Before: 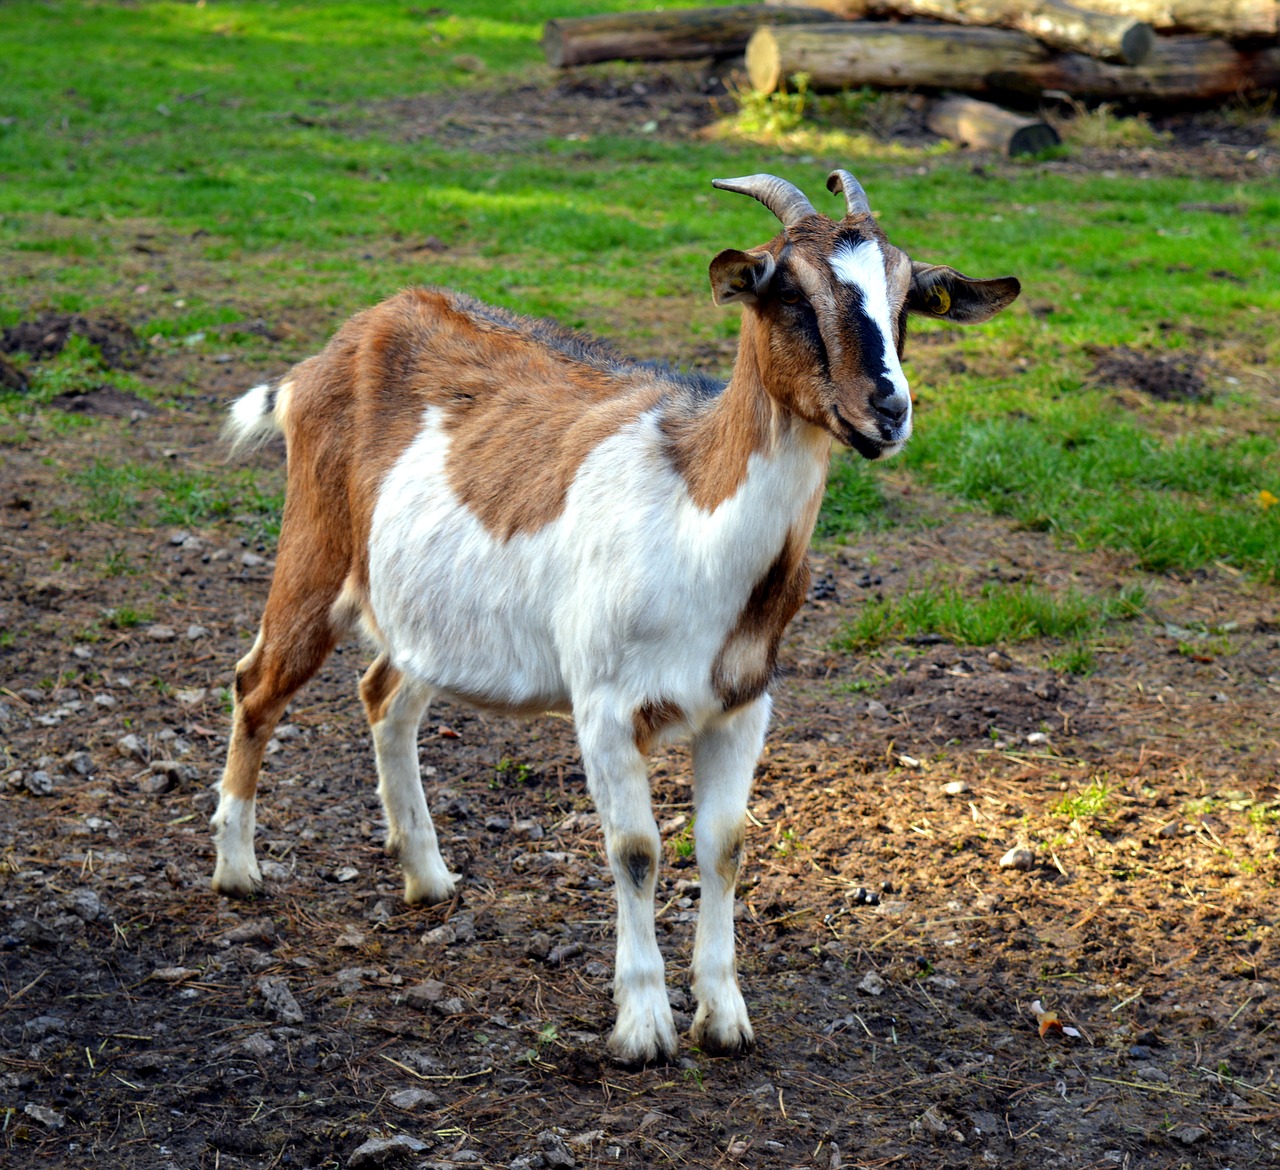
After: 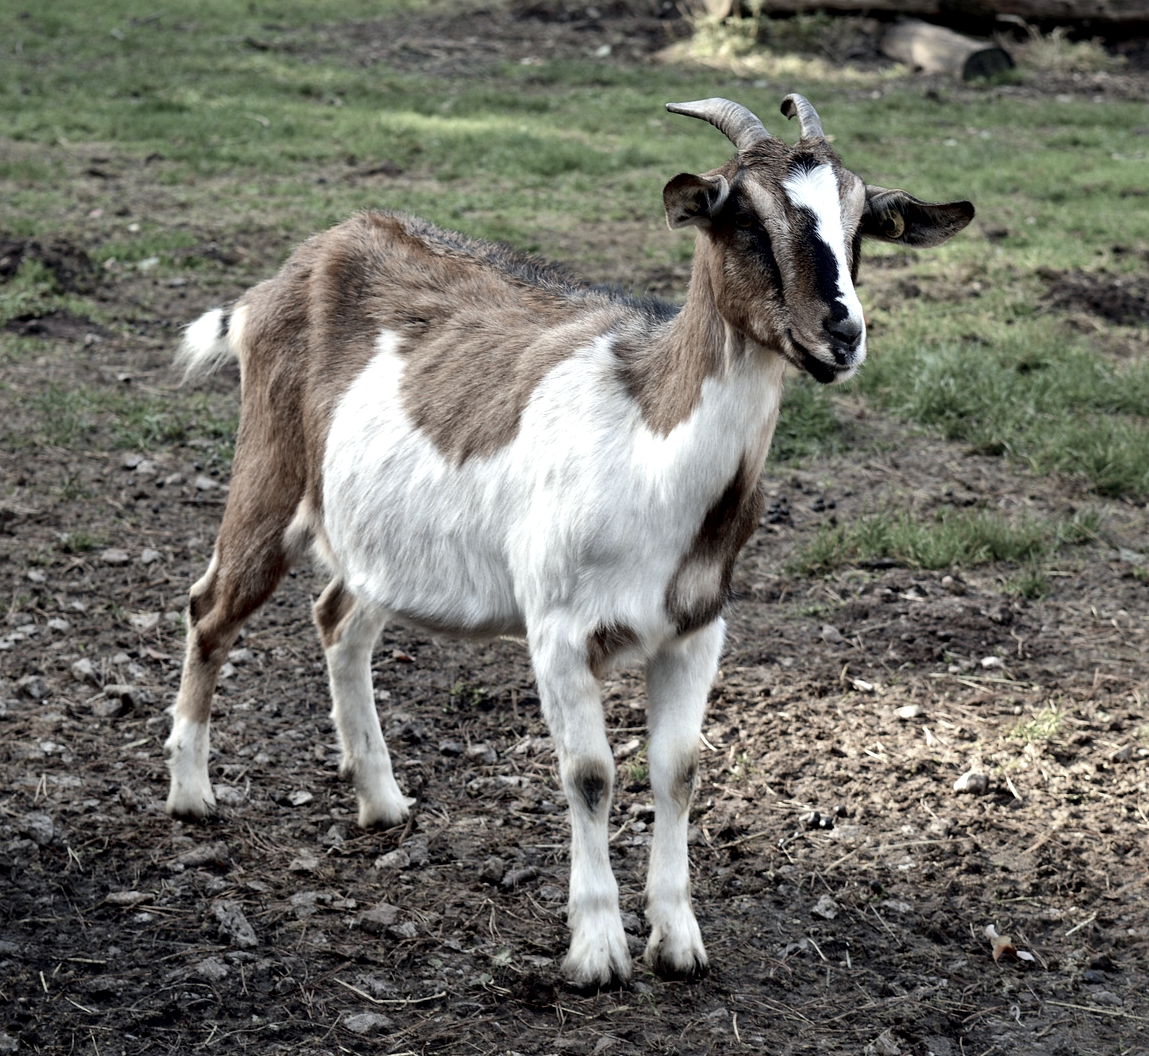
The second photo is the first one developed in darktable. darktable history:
color zones: curves: ch1 [(0, 0.34) (0.143, 0.164) (0.286, 0.152) (0.429, 0.176) (0.571, 0.173) (0.714, 0.188) (0.857, 0.199) (1, 0.34)]
local contrast: mode bilateral grid, contrast 20, coarseness 99, detail 150%, midtone range 0.2
crop: left 3.632%, top 6.498%, right 6.541%, bottom 3.172%
